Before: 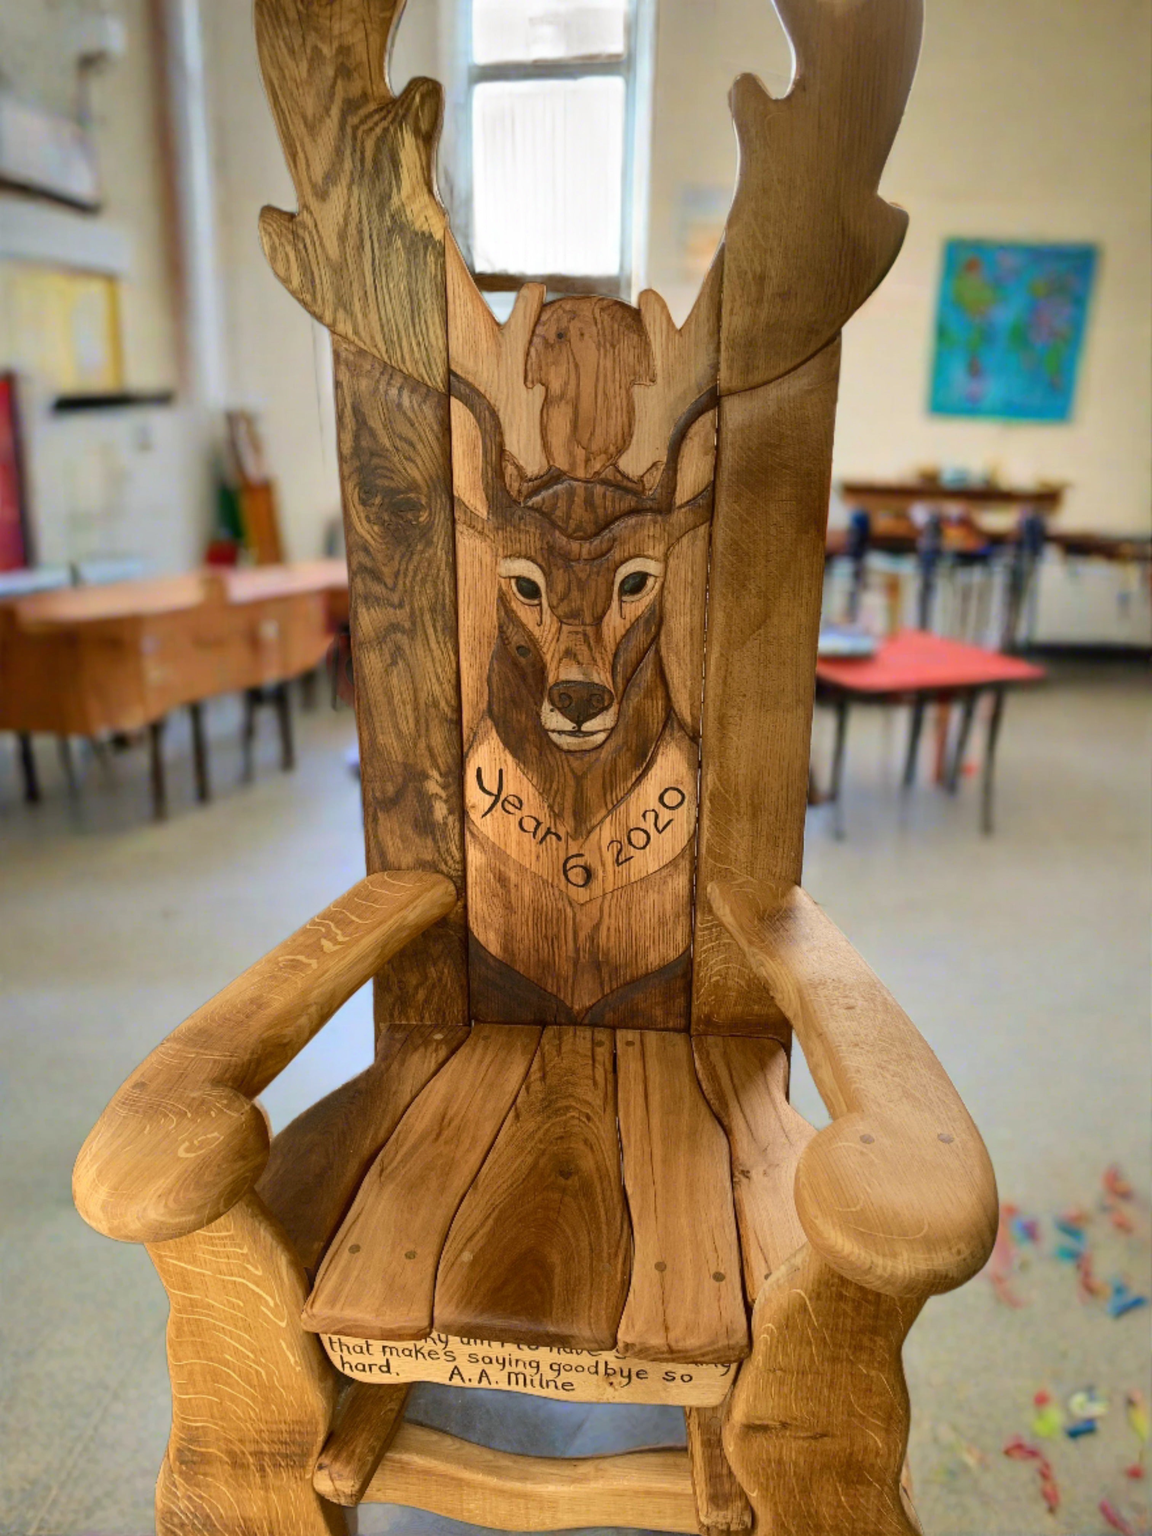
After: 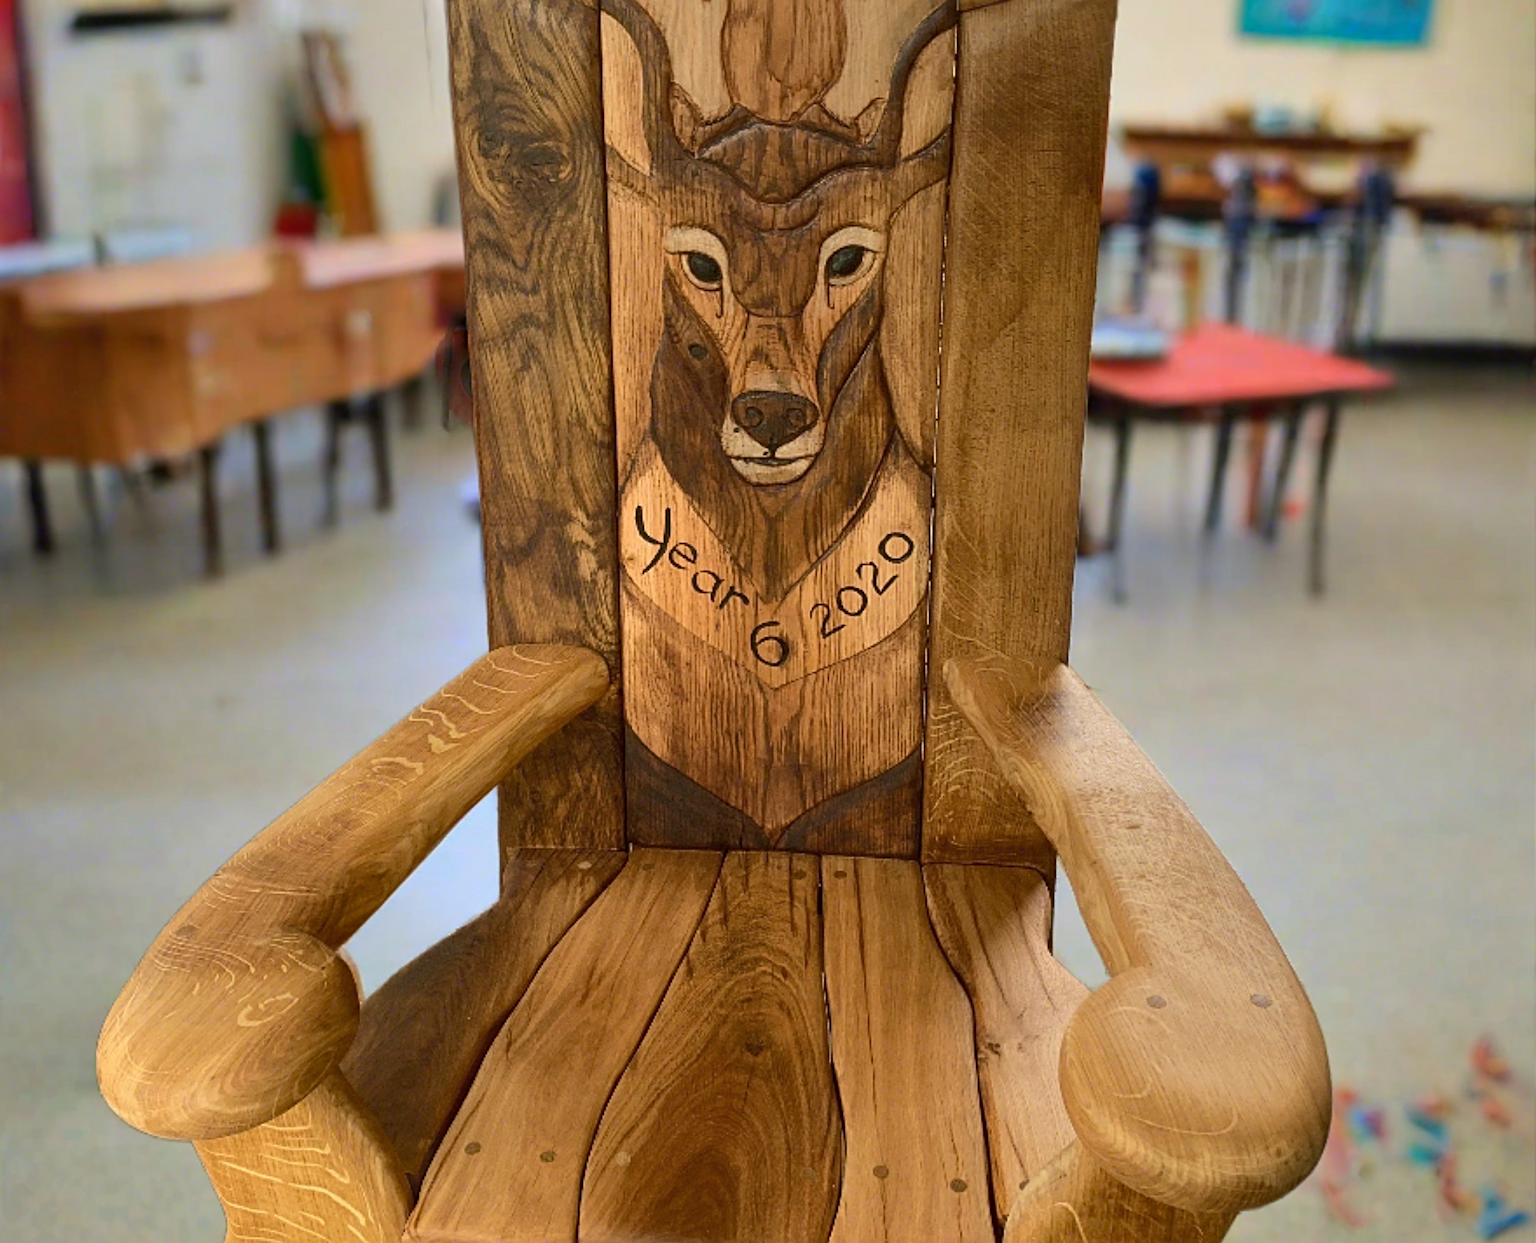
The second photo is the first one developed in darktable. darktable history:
shadows and highlights: shadows 37.75, highlights -26.67, soften with gaussian
sharpen: radius 3.982
crop and rotate: top 25.266%, bottom 13.988%
